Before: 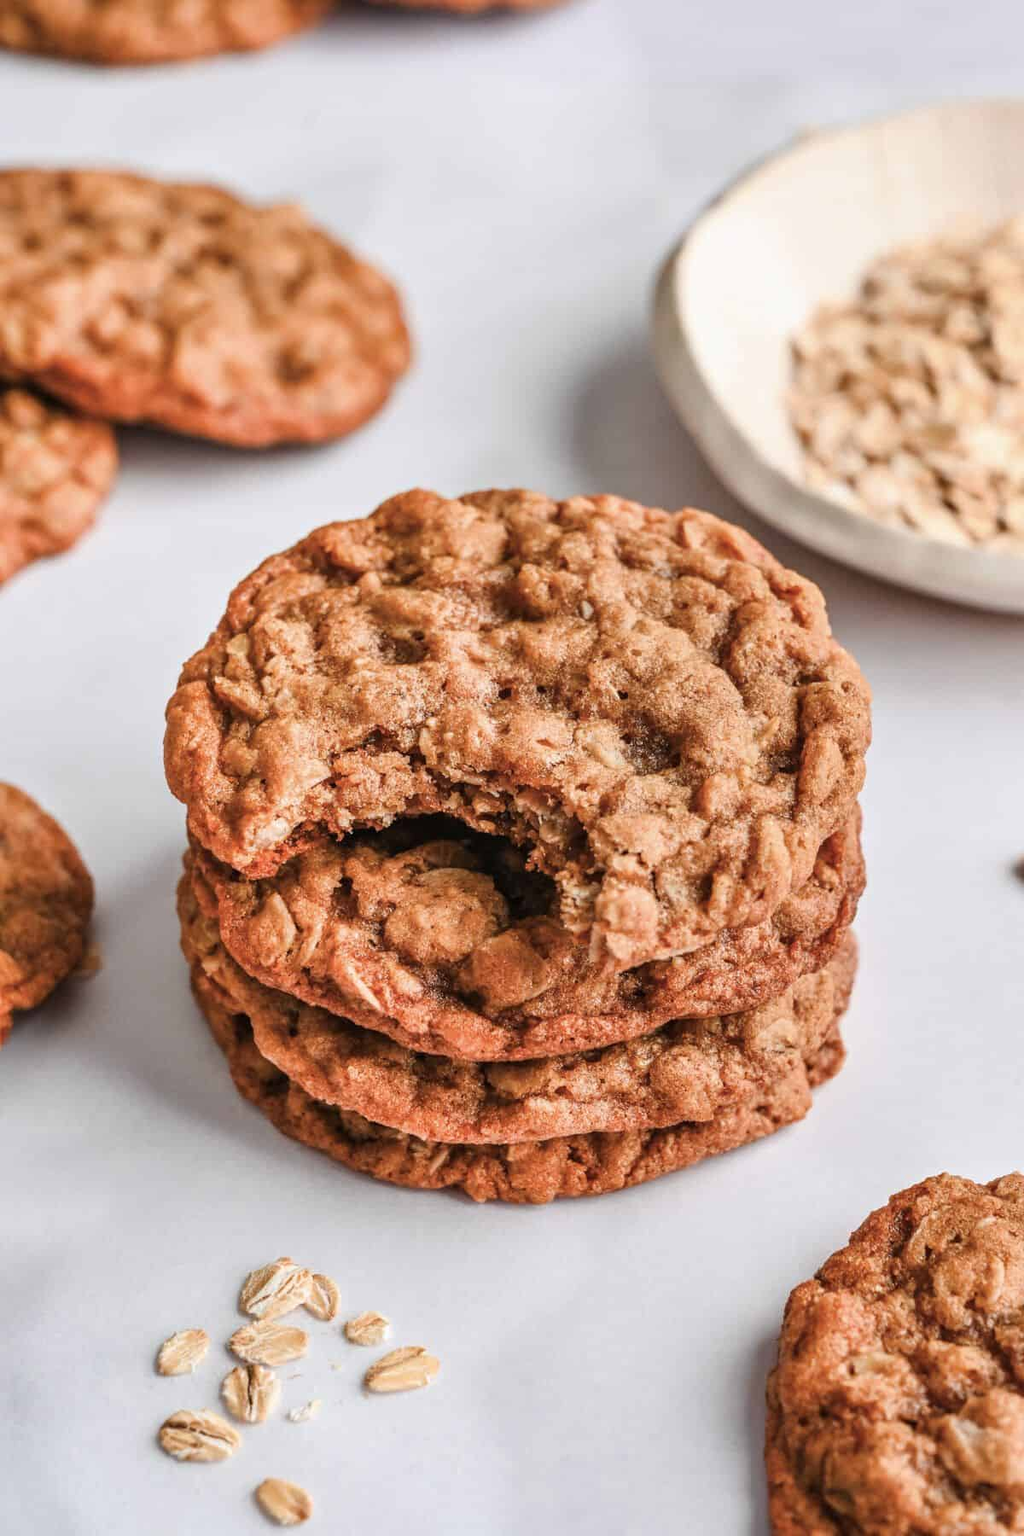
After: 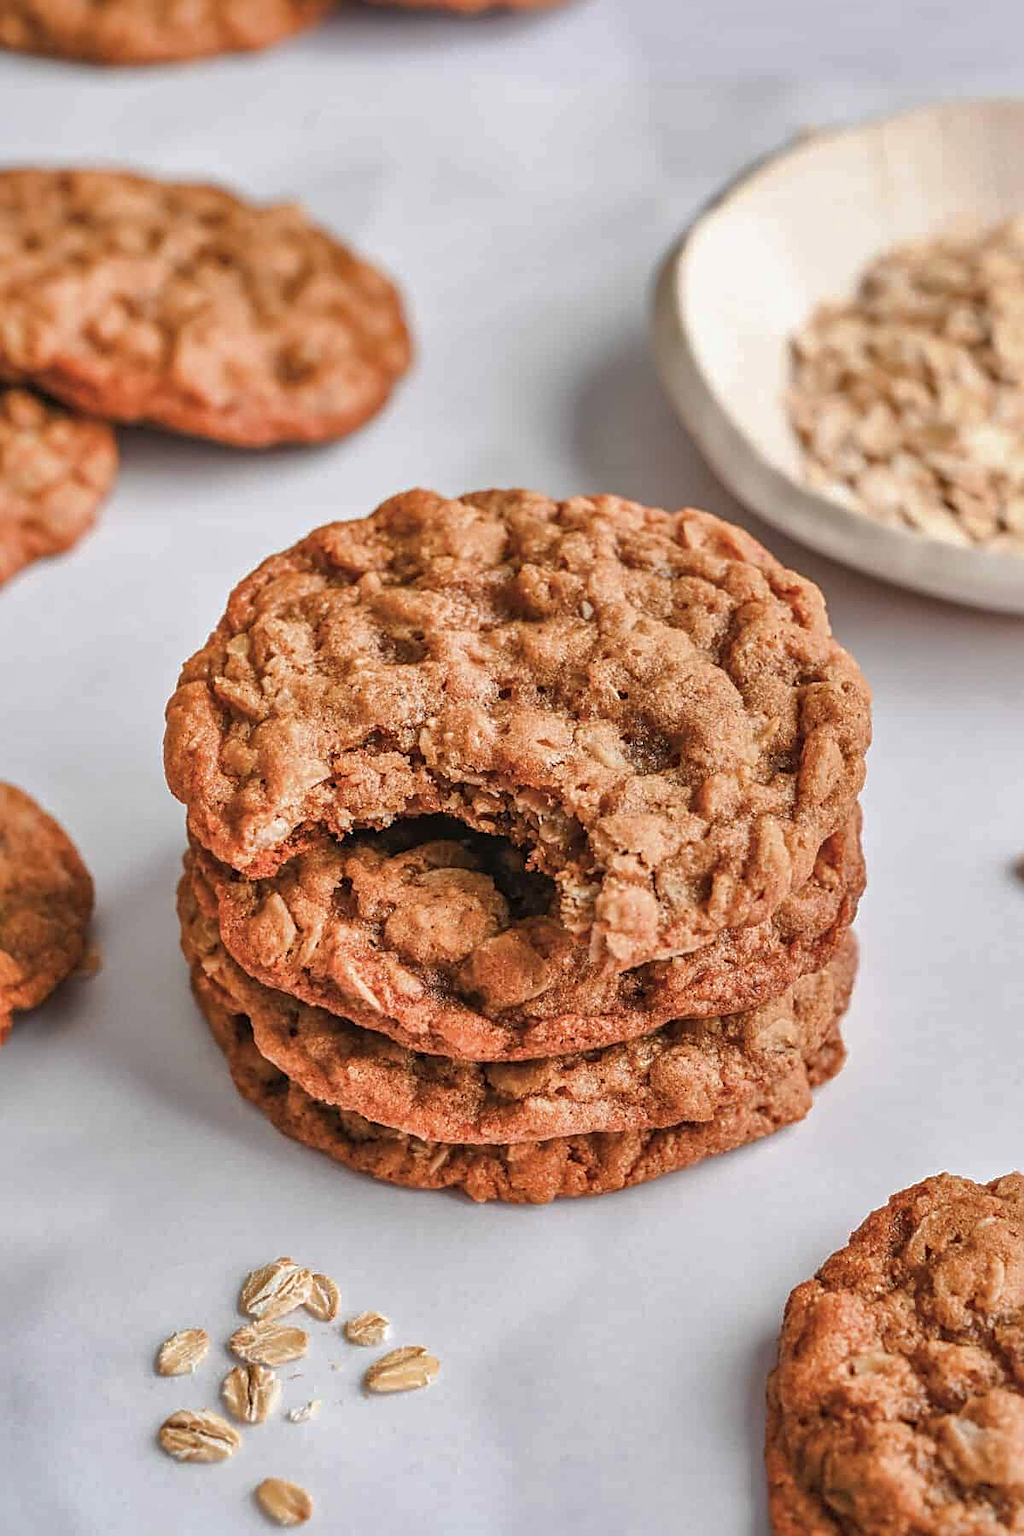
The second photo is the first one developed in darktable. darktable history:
tone equalizer: edges refinement/feathering 500, mask exposure compensation -1.57 EV, preserve details no
sharpen: on, module defaults
shadows and highlights: on, module defaults
